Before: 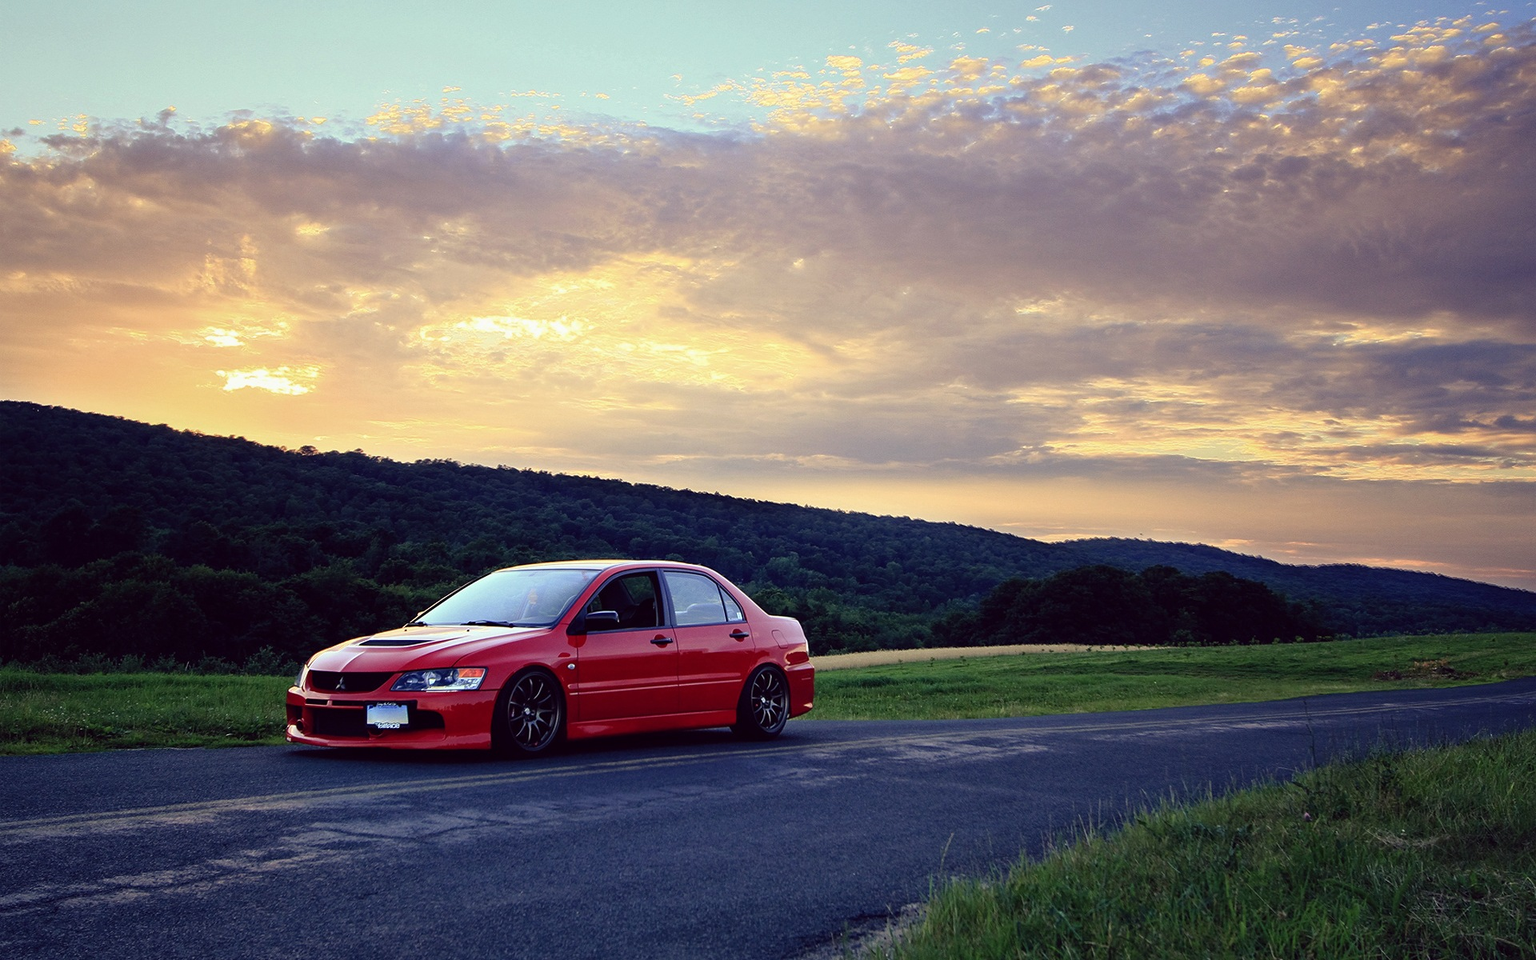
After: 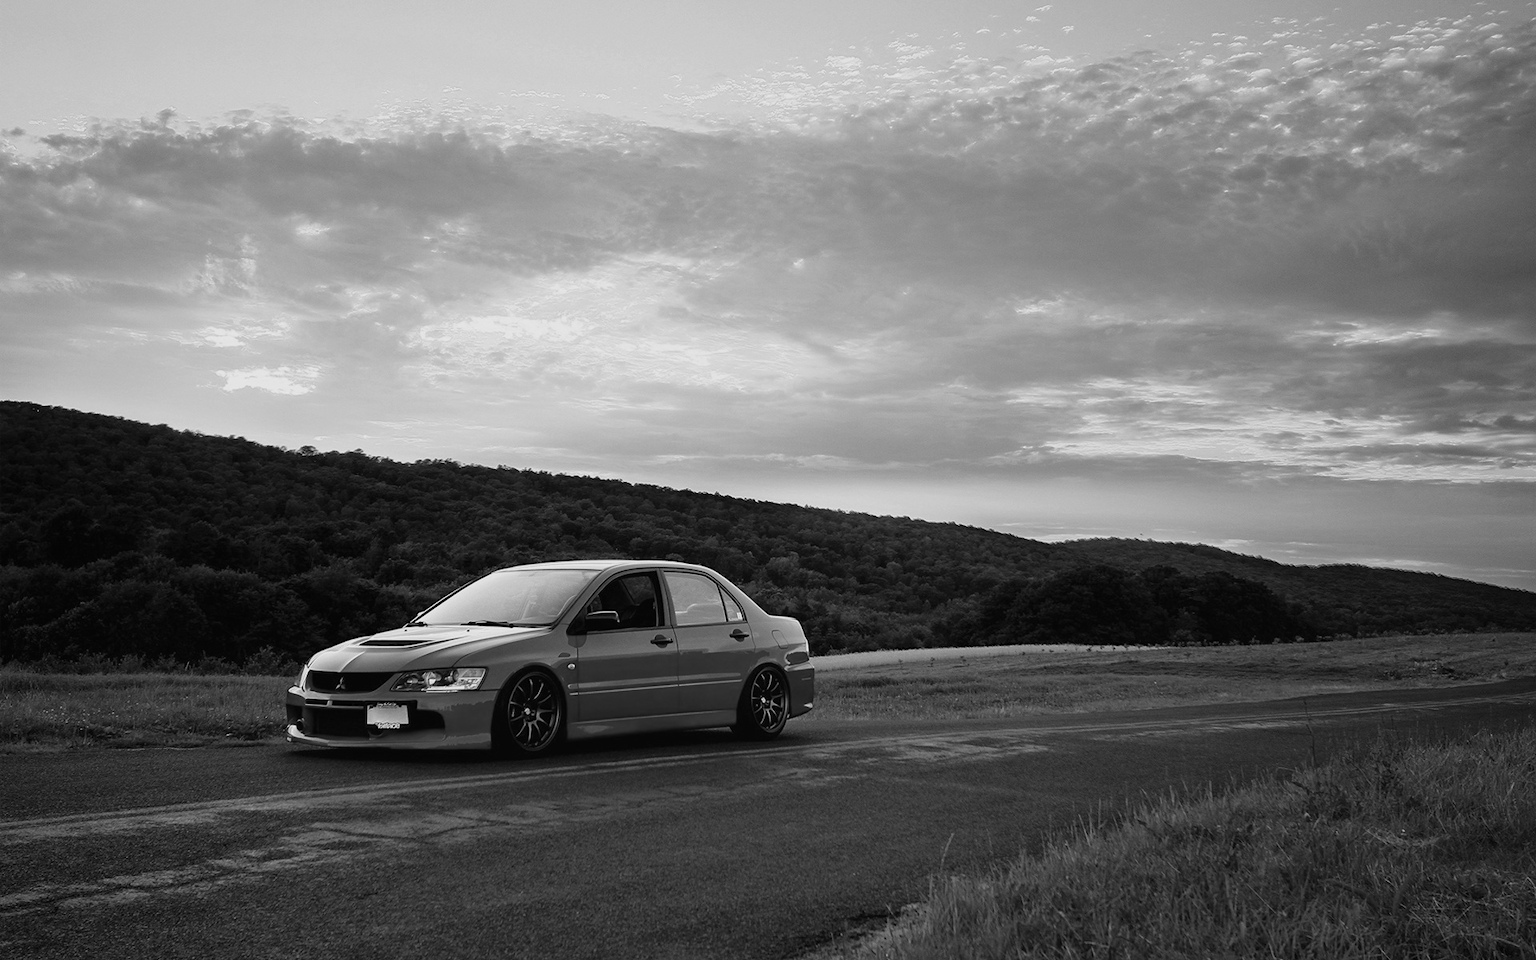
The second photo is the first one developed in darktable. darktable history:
local contrast: mode bilateral grid, contrast 100, coarseness 100, detail 94%, midtone range 0.2
monochrome: on, module defaults
color balance rgb: shadows lift › chroma 1%, shadows lift › hue 113°, highlights gain › chroma 0.2%, highlights gain › hue 333°, perceptual saturation grading › global saturation 20%, perceptual saturation grading › highlights -25%, perceptual saturation grading › shadows 25%, contrast -10%
